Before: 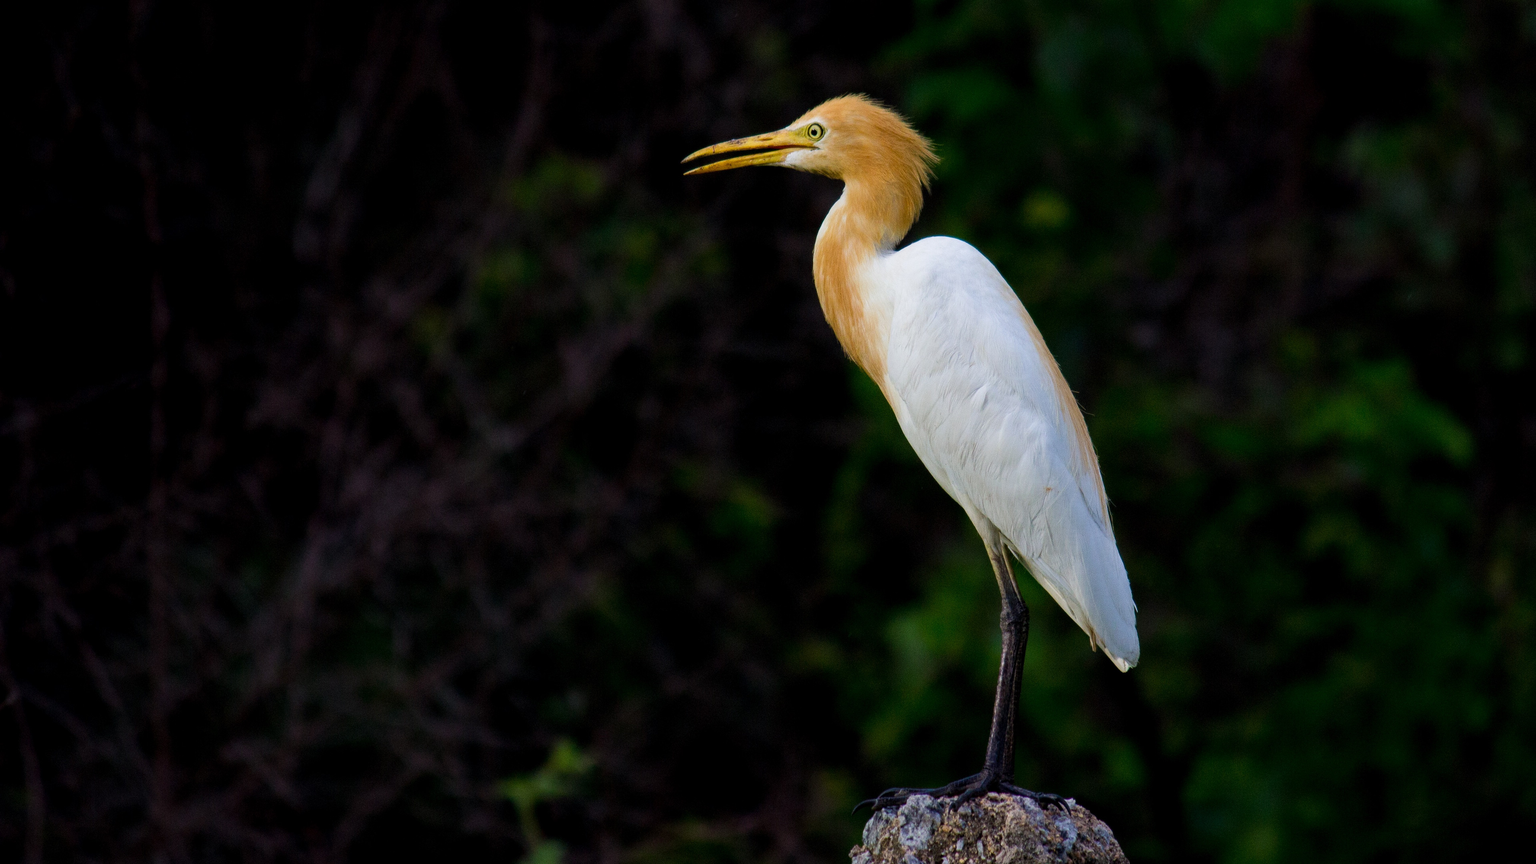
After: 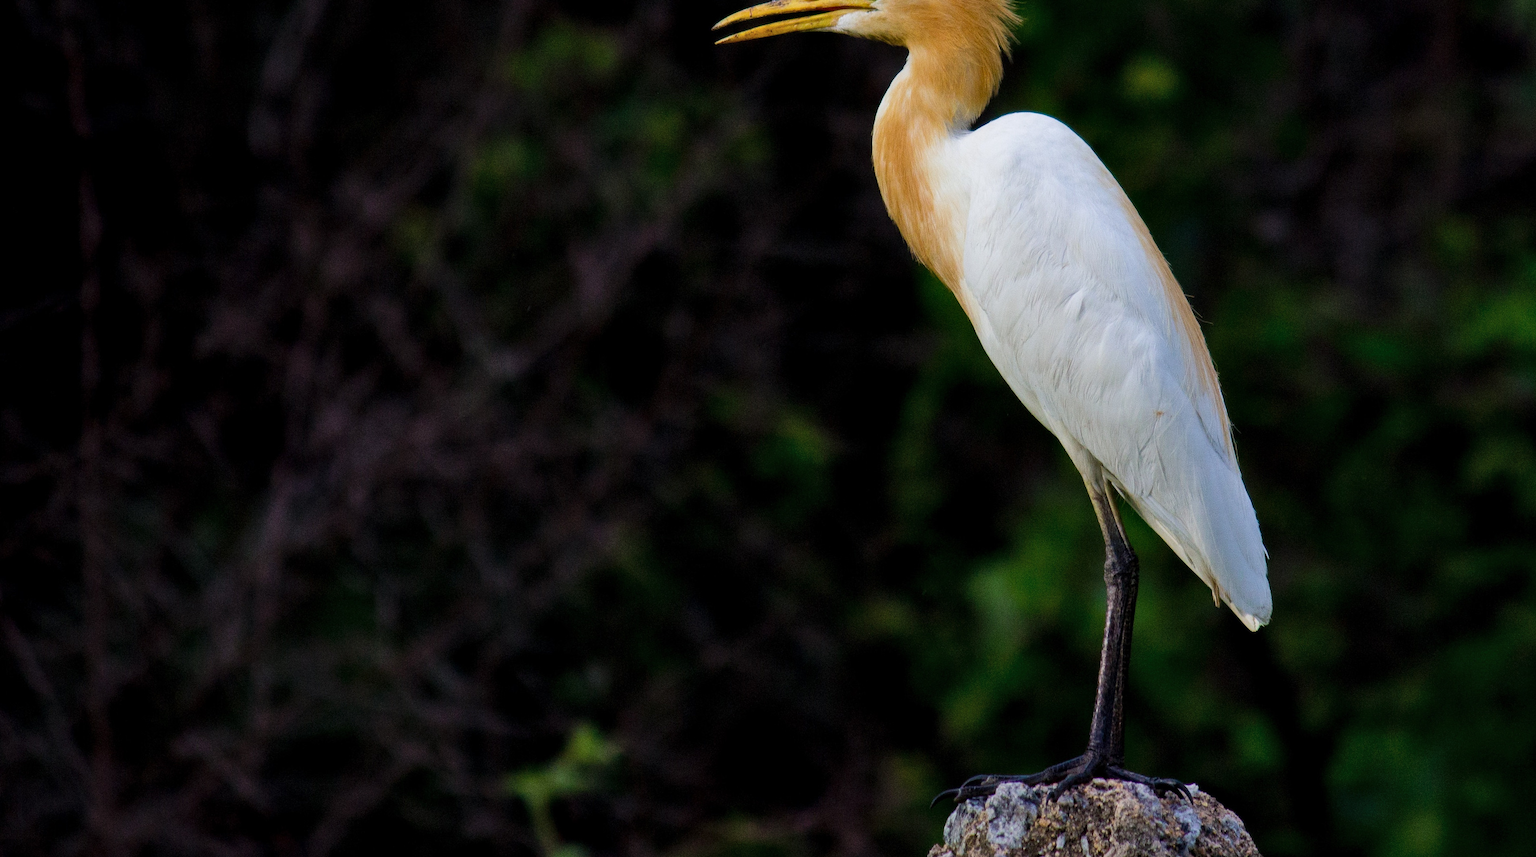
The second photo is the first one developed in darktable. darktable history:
crop and rotate: left 4.842%, top 15.51%, right 10.668%
shadows and highlights: shadows 30.86, highlights 0, soften with gaussian
rotate and perspective: rotation -1°, crop left 0.011, crop right 0.989, crop top 0.025, crop bottom 0.975
